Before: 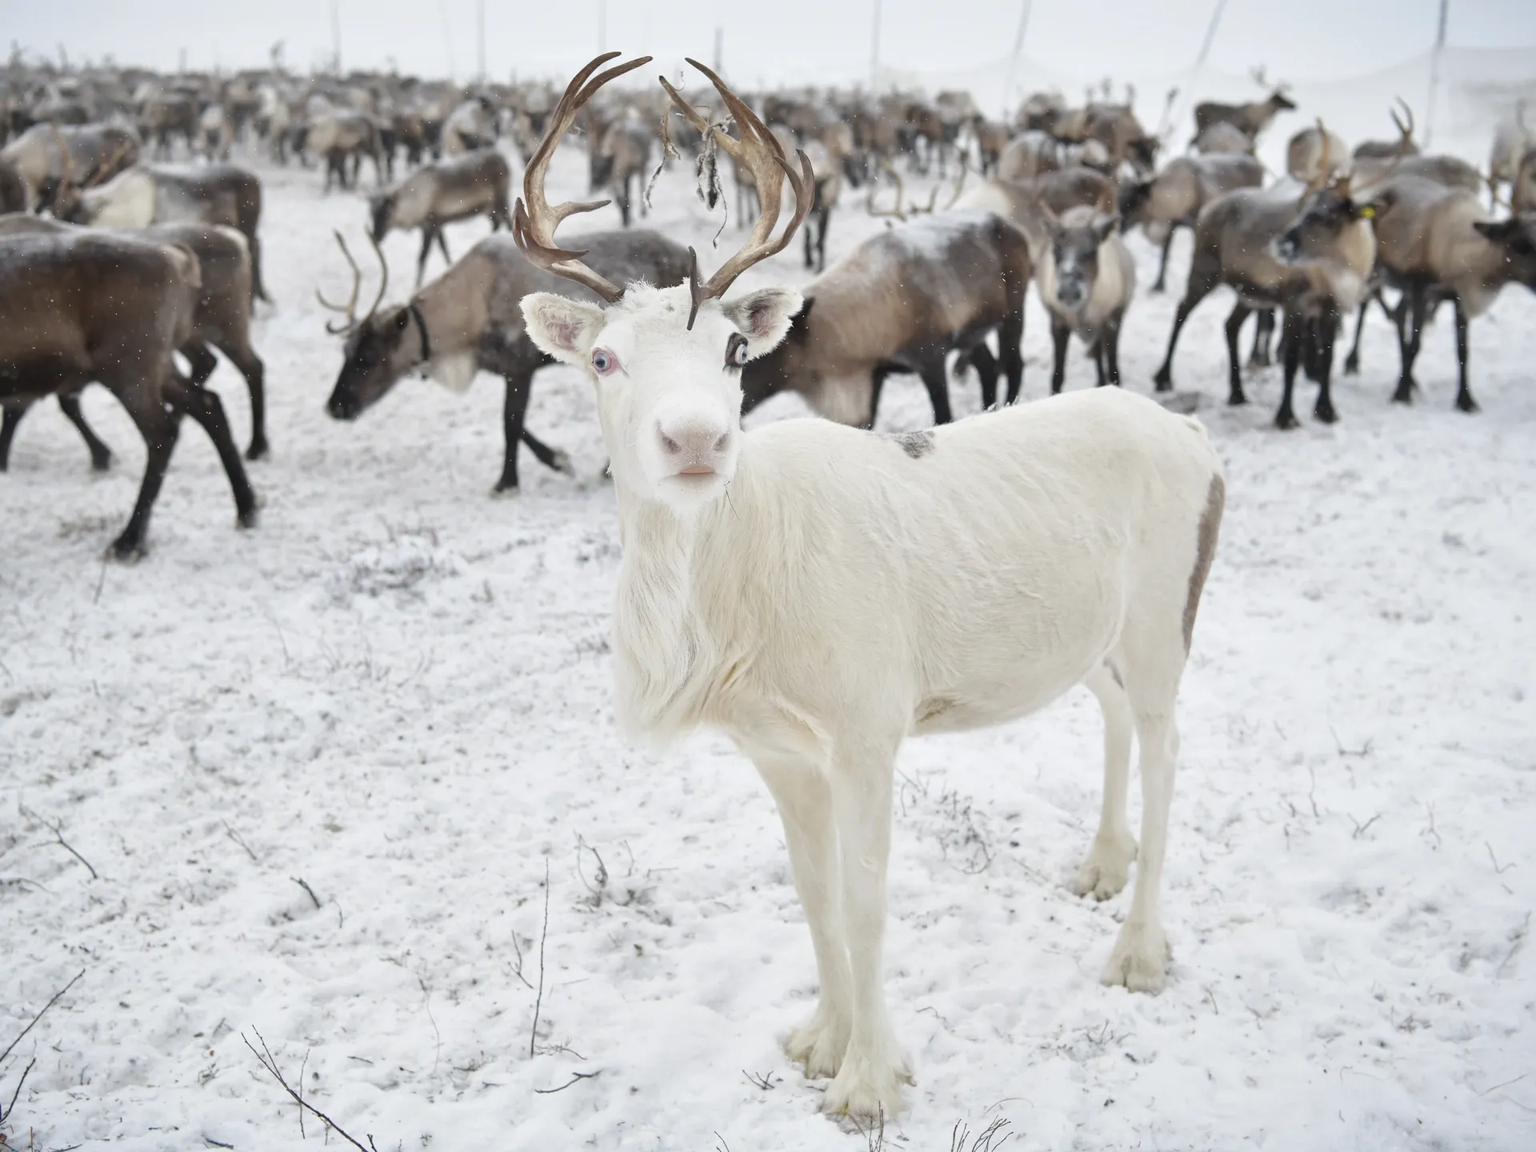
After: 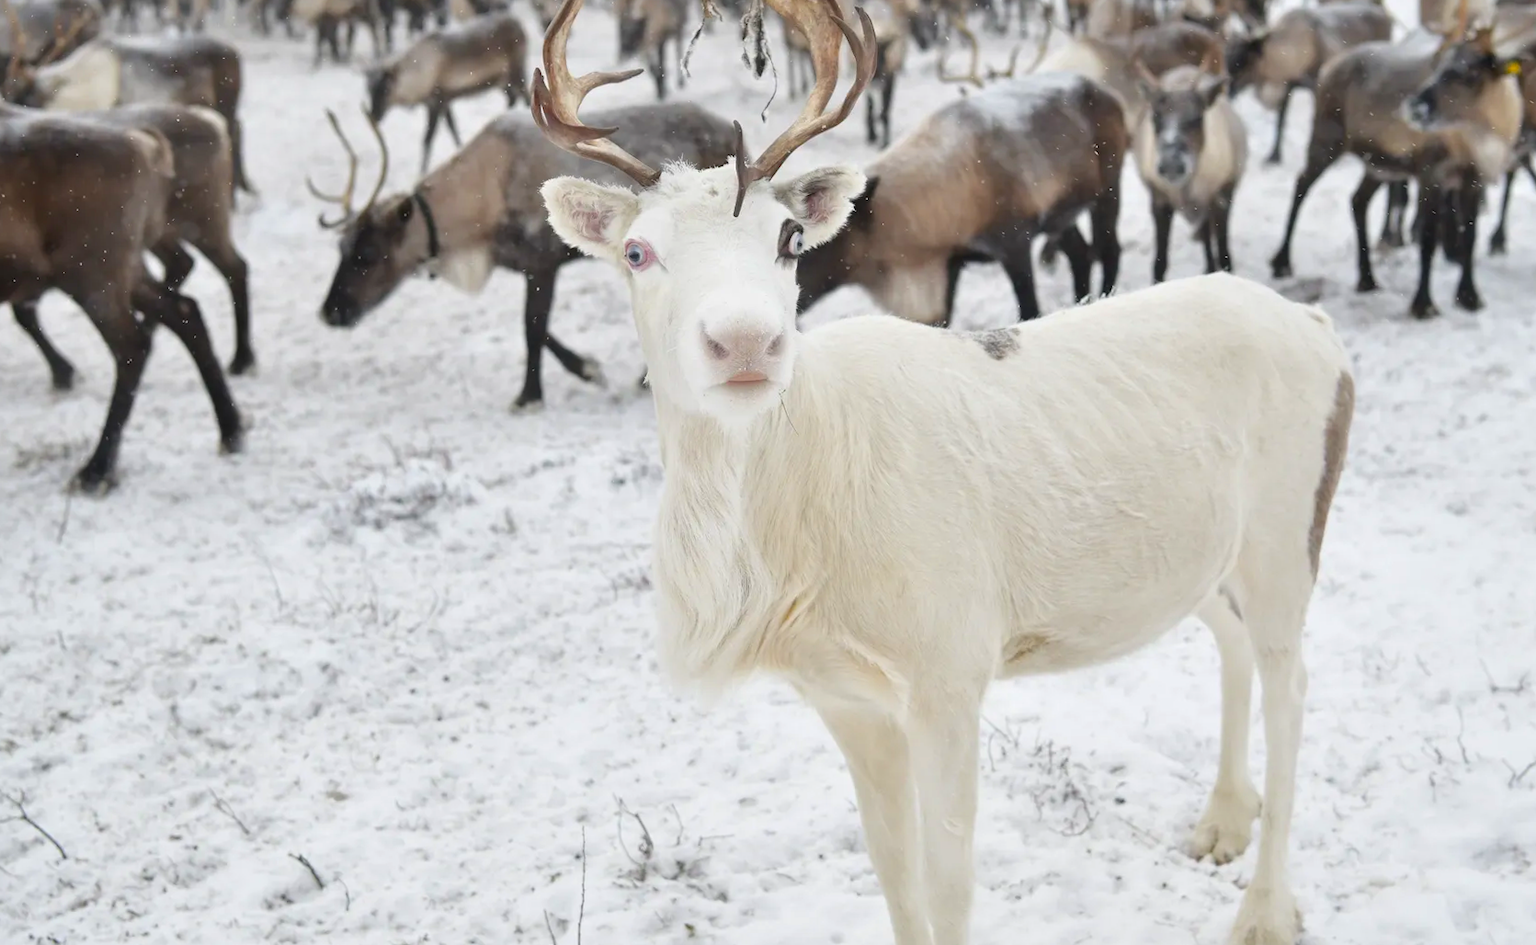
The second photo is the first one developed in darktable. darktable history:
color zones: curves: ch1 [(0.239, 0.552) (0.75, 0.5)]; ch2 [(0.25, 0.462) (0.749, 0.457)], mix 25.94%
color balance rgb: perceptual saturation grading › global saturation 10%, global vibrance 20%
rotate and perspective: rotation -1°, crop left 0.011, crop right 0.989, crop top 0.025, crop bottom 0.975
crop and rotate: left 2.425%, top 11.305%, right 9.6%, bottom 15.08%
